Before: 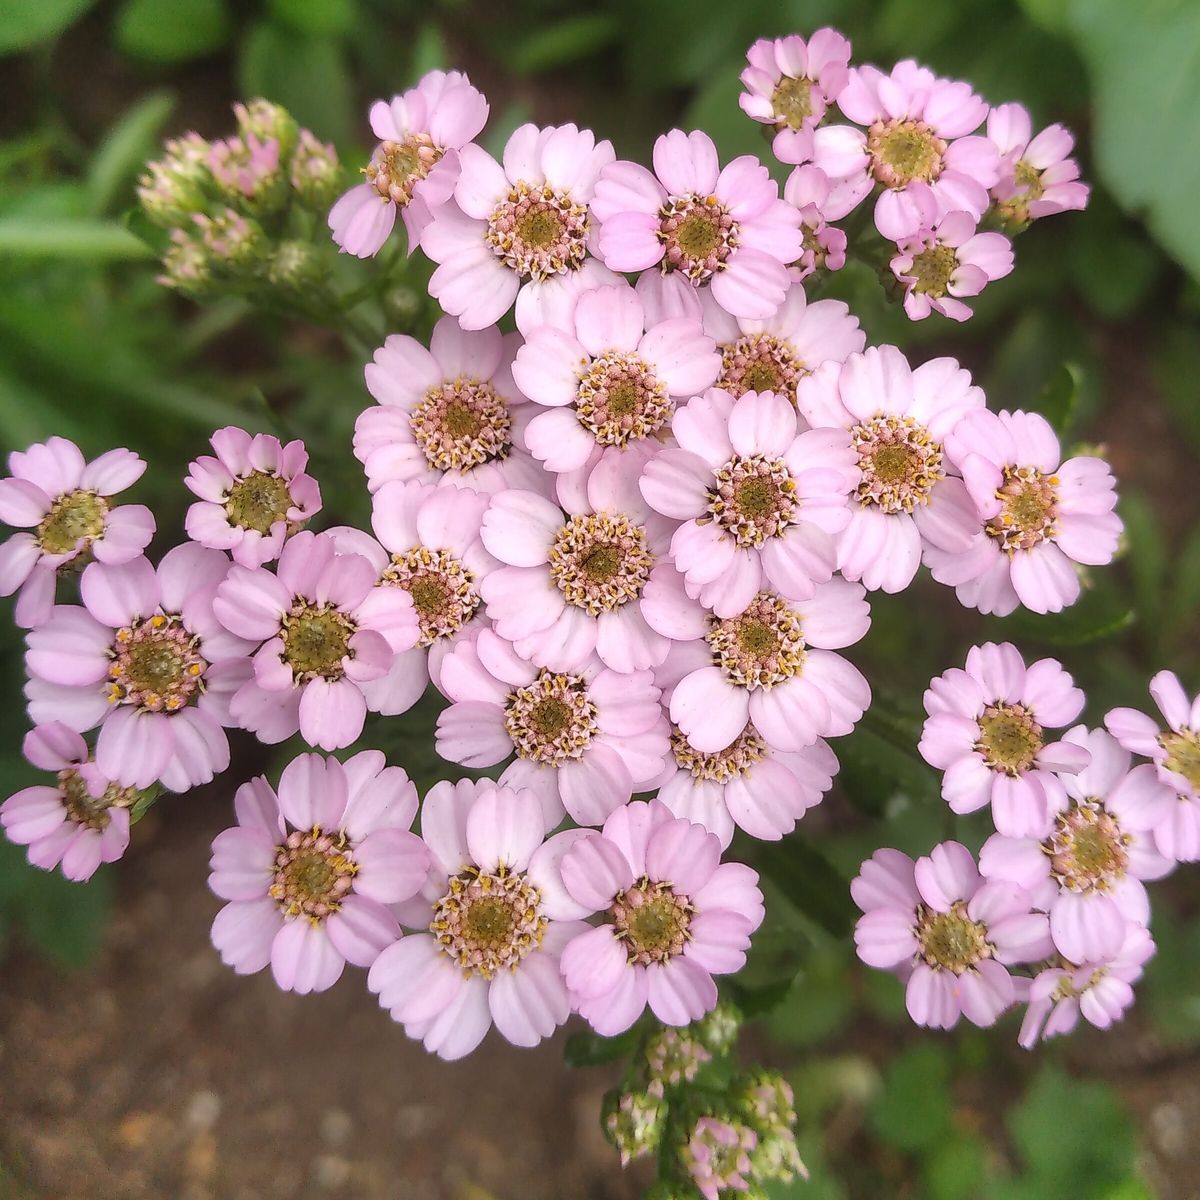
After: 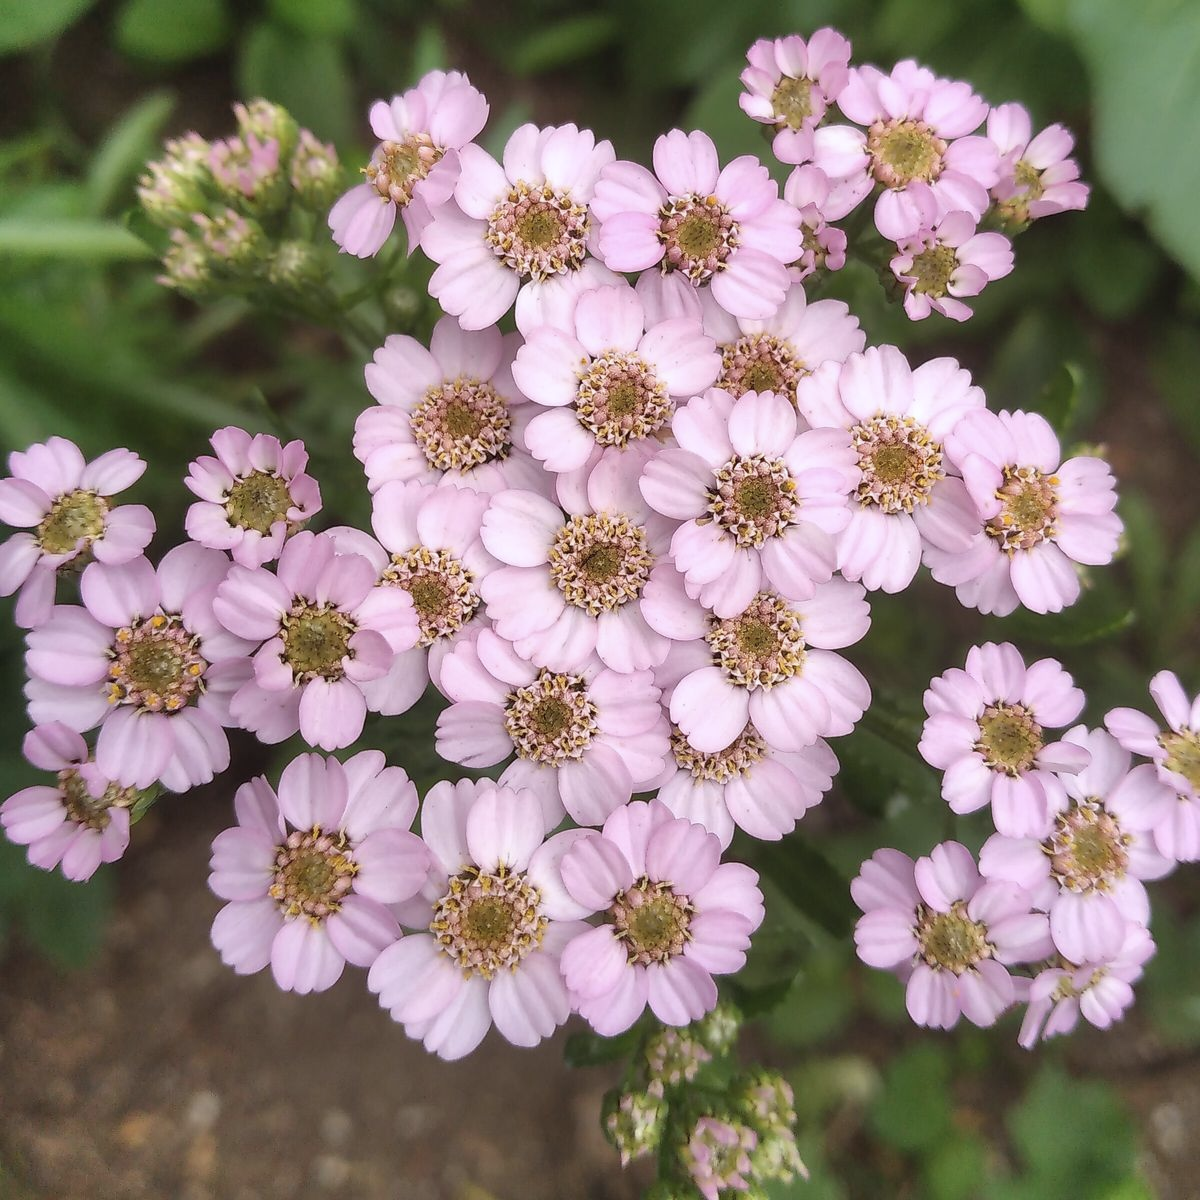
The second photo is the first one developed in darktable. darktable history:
color contrast: green-magenta contrast 0.84, blue-yellow contrast 0.86
white balance: red 0.986, blue 1.01
